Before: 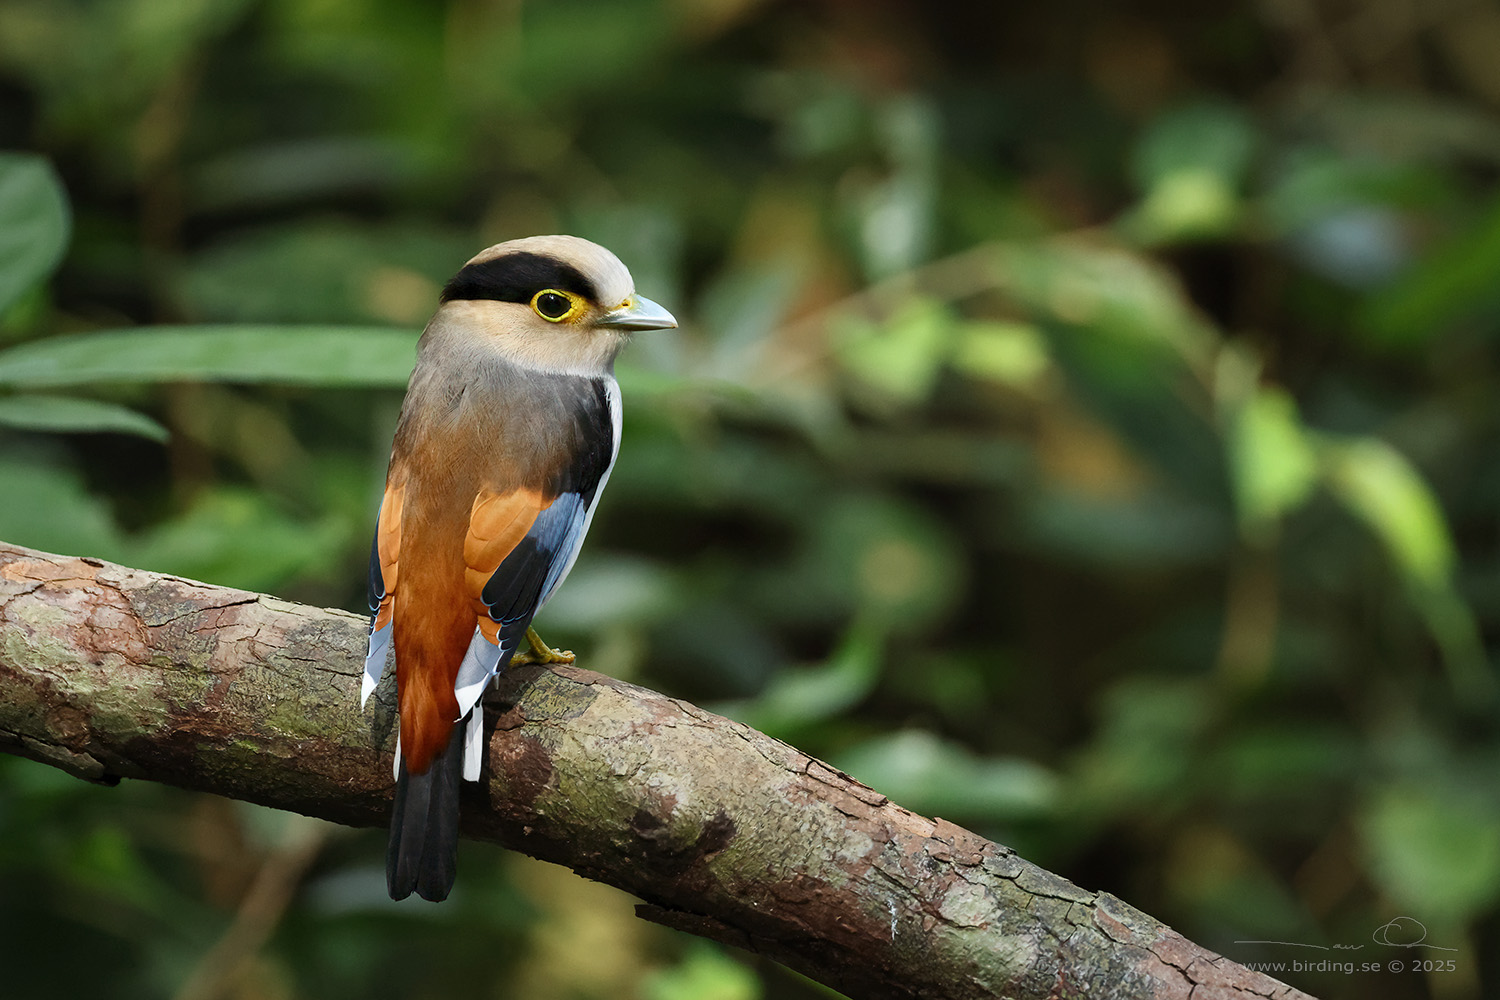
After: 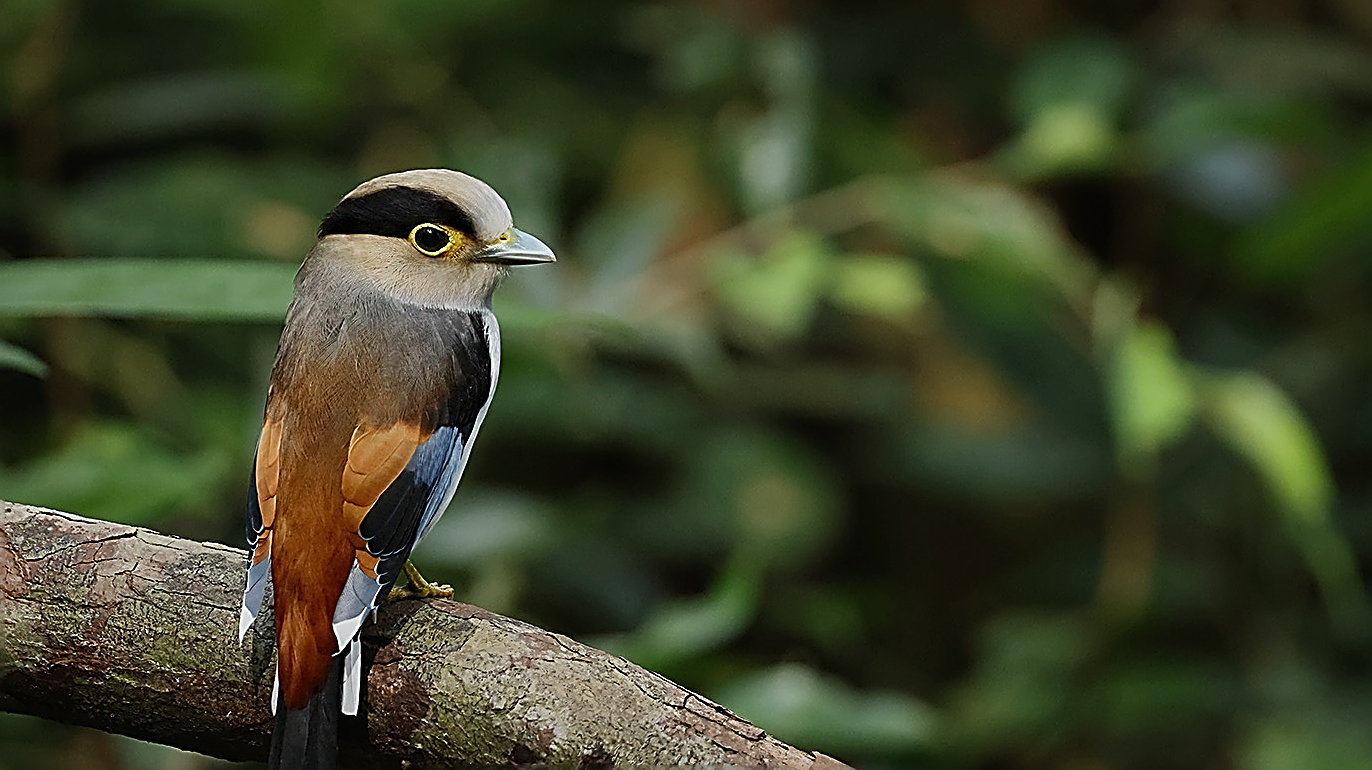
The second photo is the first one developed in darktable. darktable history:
crop: left 8.155%, top 6.611%, bottom 15.385%
exposure: black level correction 0, exposure -0.721 EV, compensate highlight preservation false
shadows and highlights: shadows -12.5, white point adjustment 4, highlights 28.33
sharpen: amount 1.861
